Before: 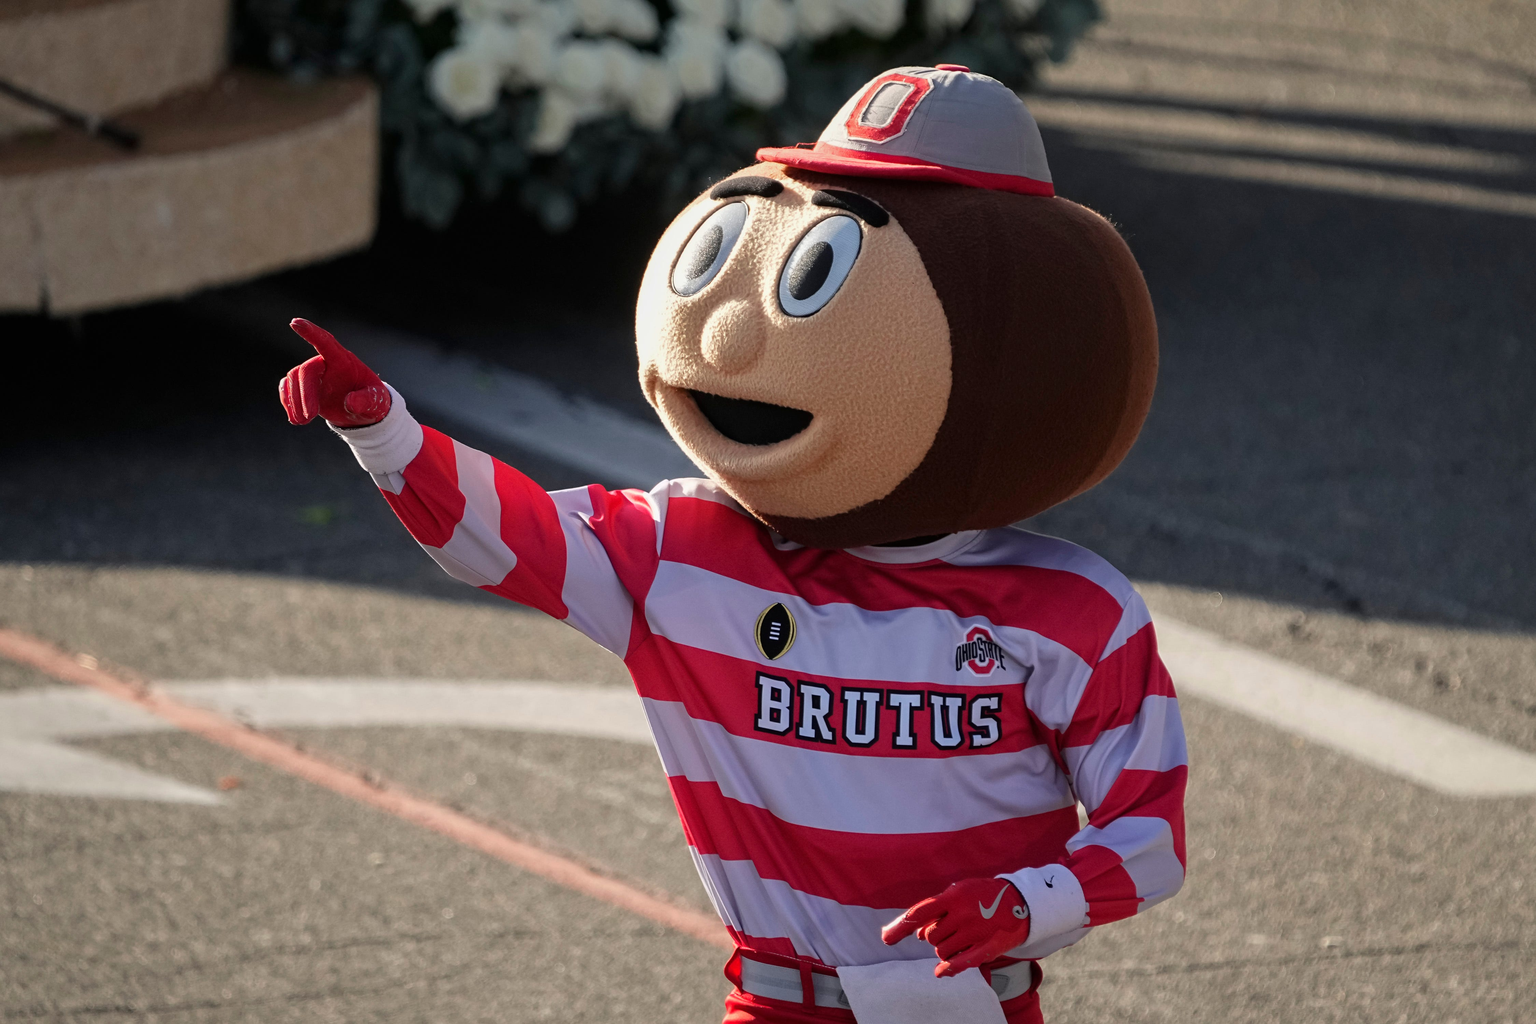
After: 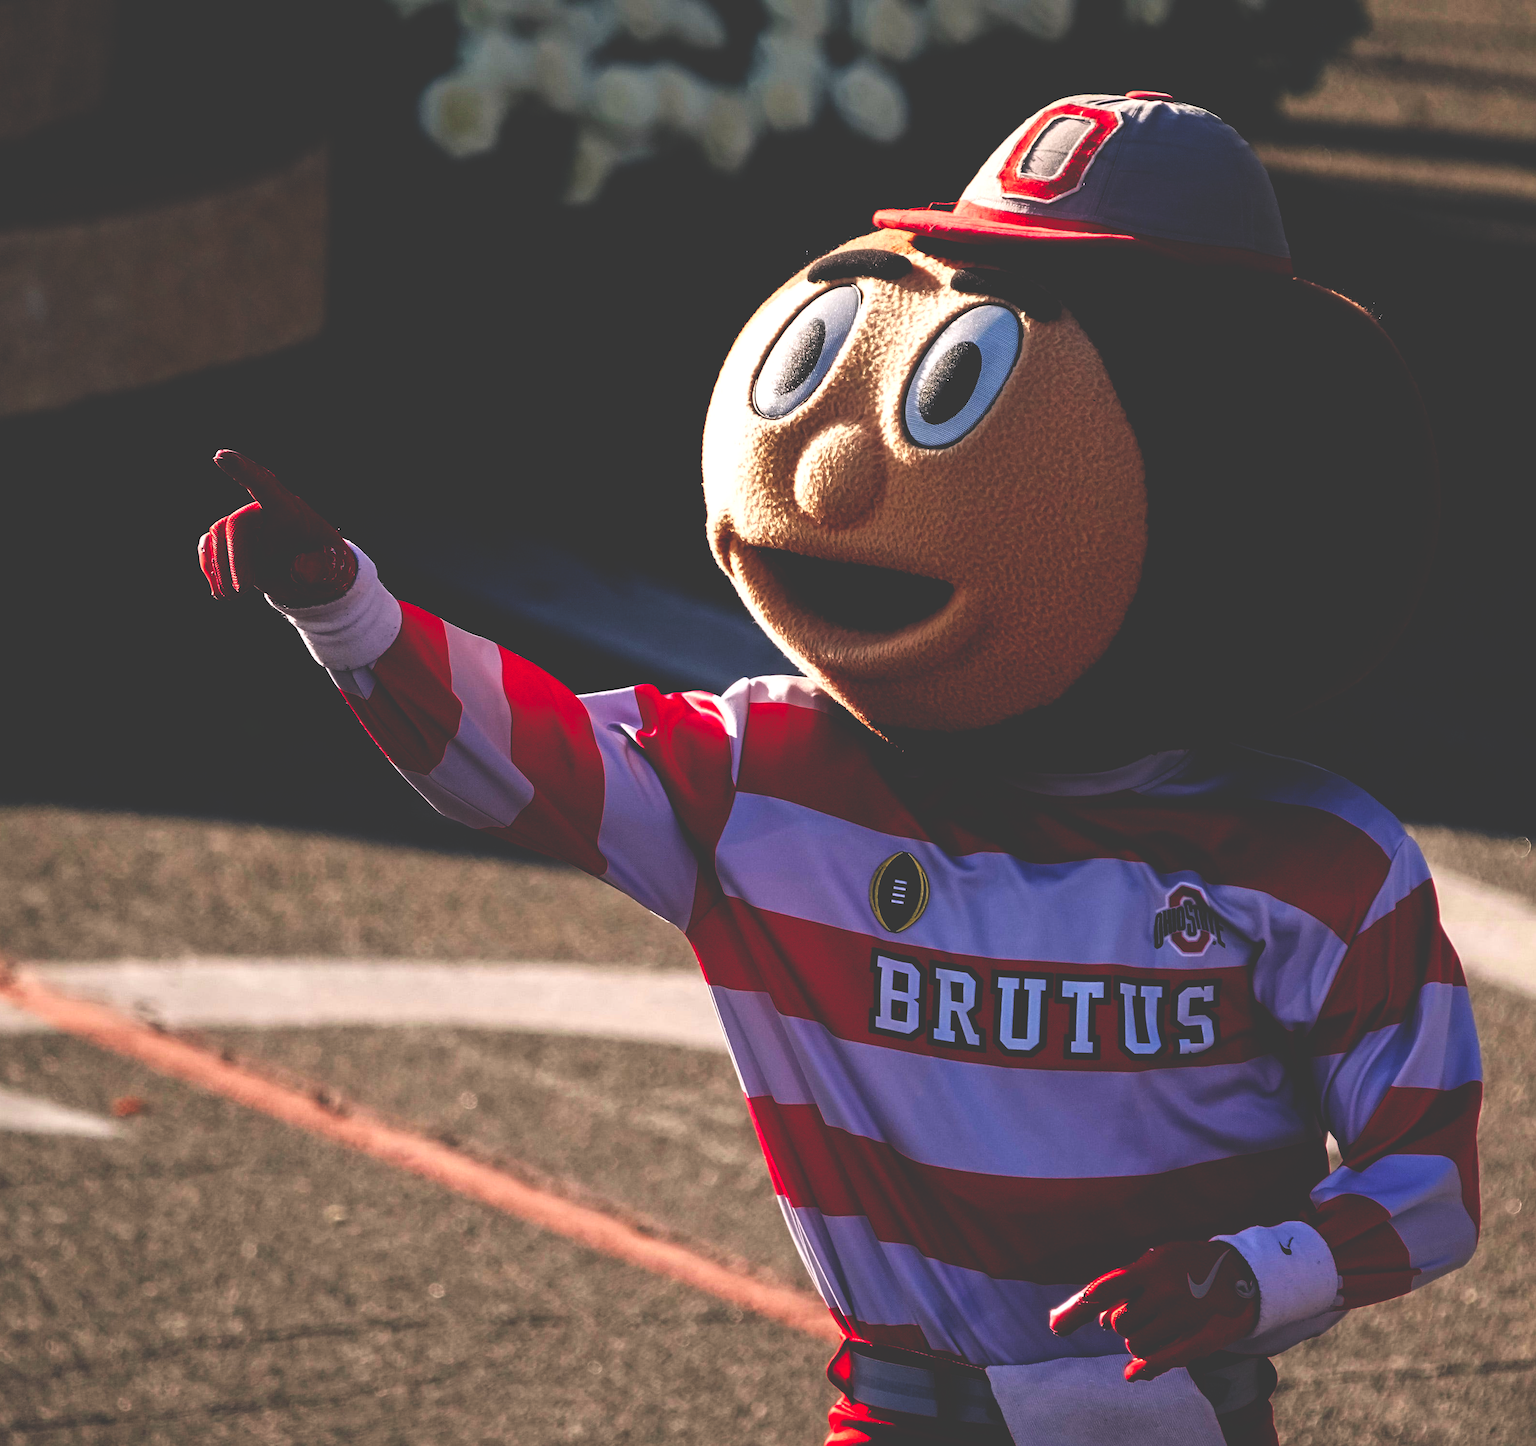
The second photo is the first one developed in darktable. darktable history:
base curve: curves: ch0 [(0, 0.036) (0.083, 0.04) (0.804, 1)], preserve colors none
crop and rotate: left 9.061%, right 20.142%
color balance rgb: shadows lift › chroma 1.41%, shadows lift › hue 260°, power › chroma 0.5%, power › hue 260°, highlights gain › chroma 1%, highlights gain › hue 27°, saturation formula JzAzBz (2021)
